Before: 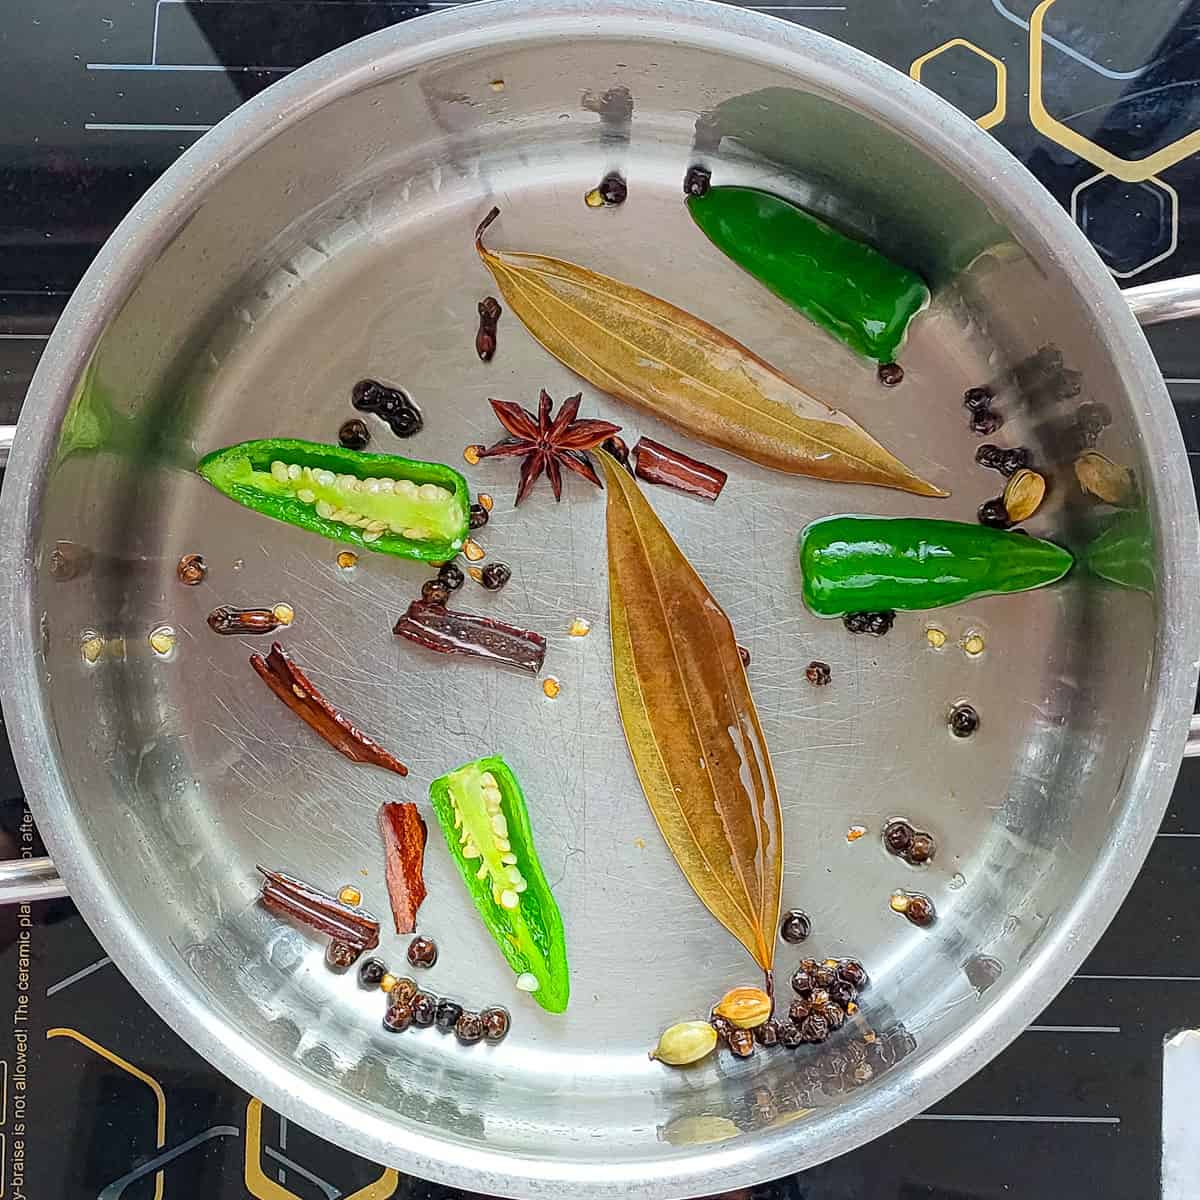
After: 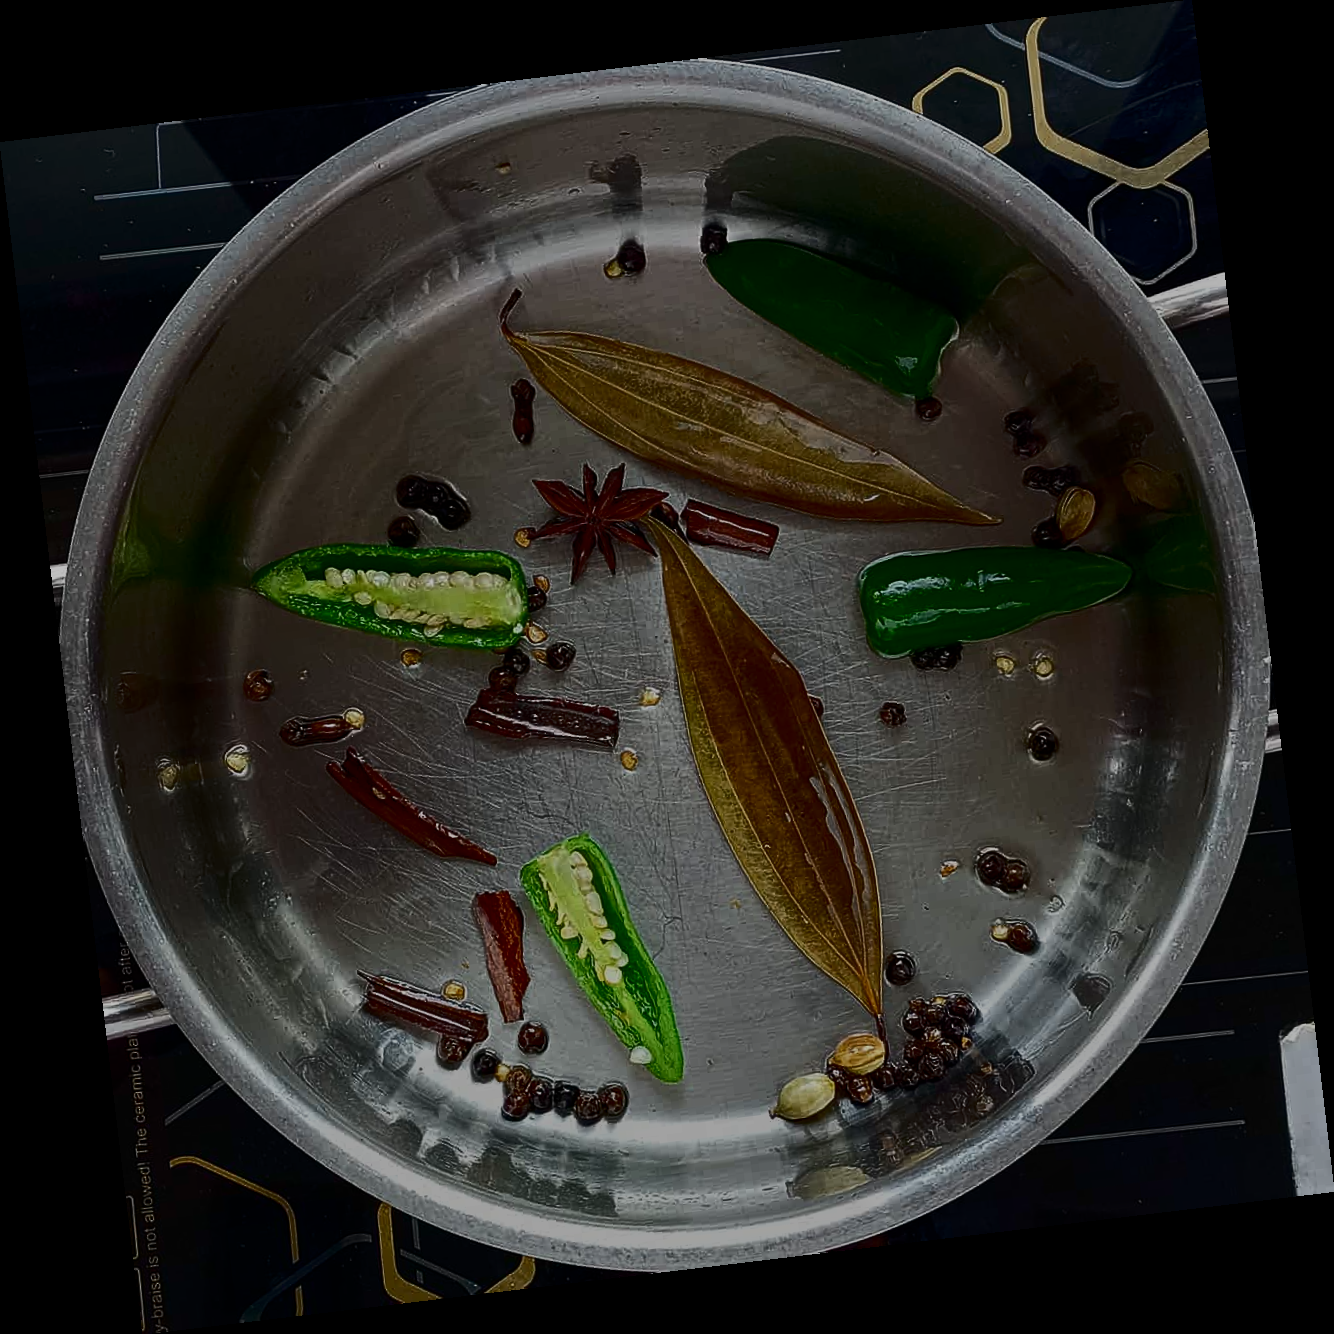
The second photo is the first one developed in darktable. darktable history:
rotate and perspective: rotation -6.83°, automatic cropping off
tone equalizer: -8 EV -2 EV, -7 EV -2 EV, -6 EV -2 EV, -5 EV -2 EV, -4 EV -2 EV, -3 EV -2 EV, -2 EV -2 EV, -1 EV -1.63 EV, +0 EV -2 EV
contrast brightness saturation: contrast 0.5, saturation -0.1
